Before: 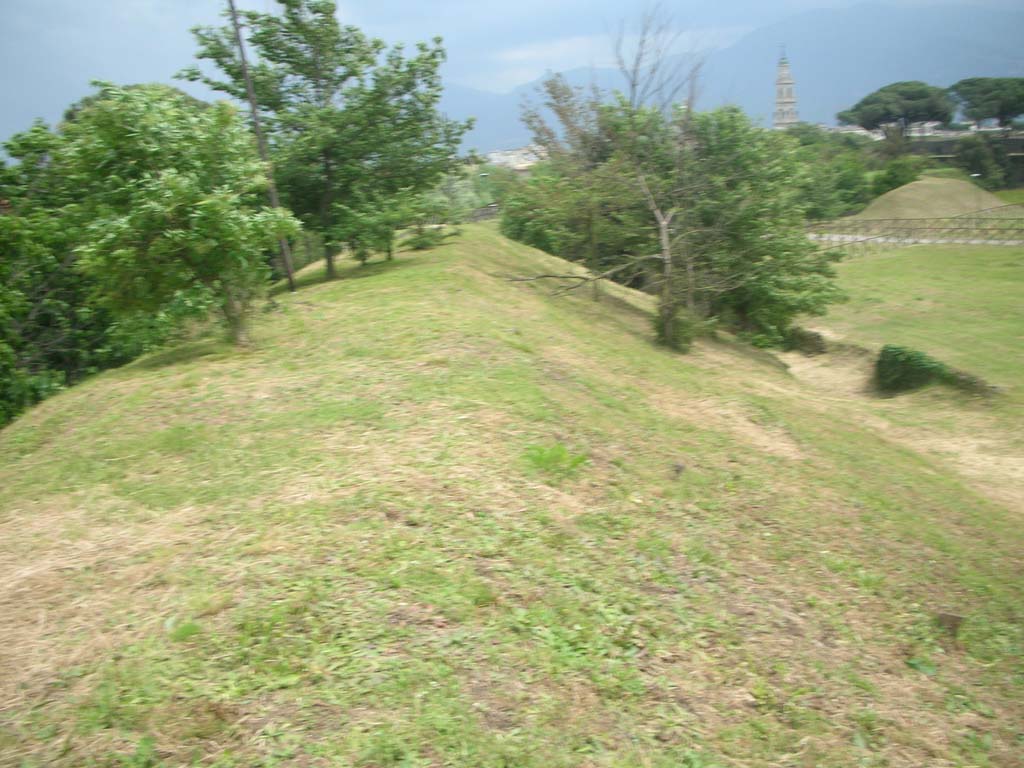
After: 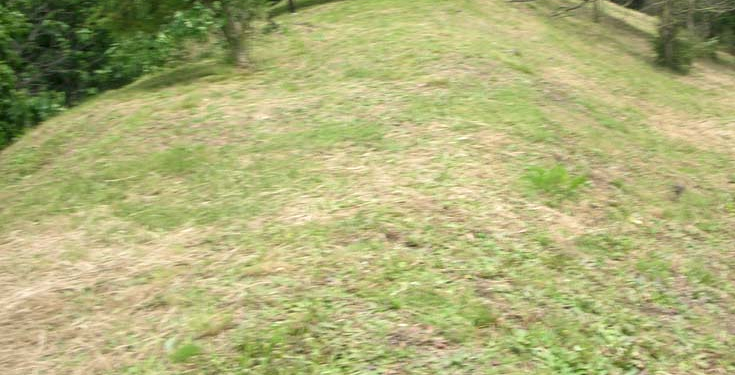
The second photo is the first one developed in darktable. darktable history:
crop: top 36.419%, right 28.165%, bottom 14.631%
local contrast: on, module defaults
